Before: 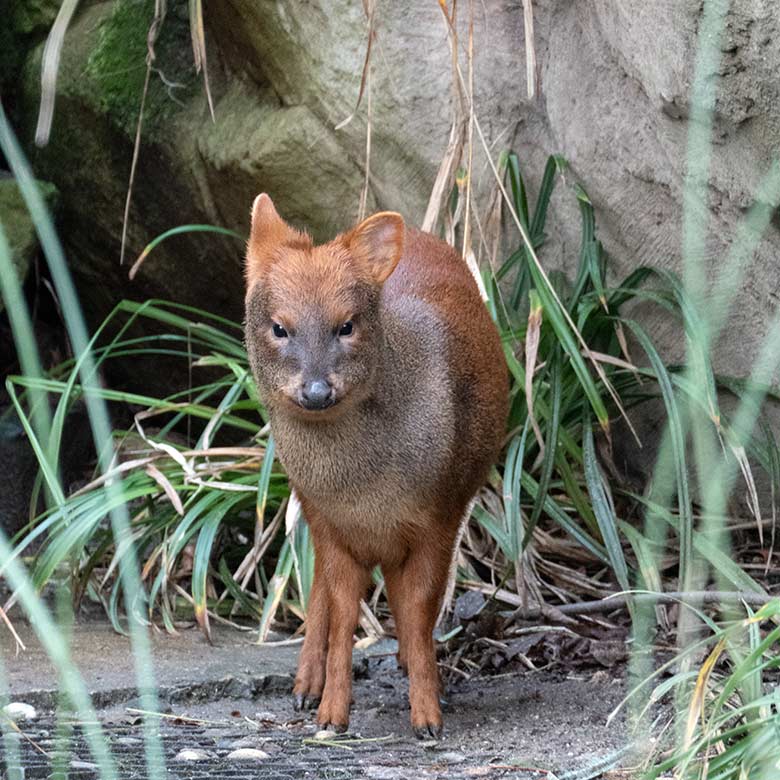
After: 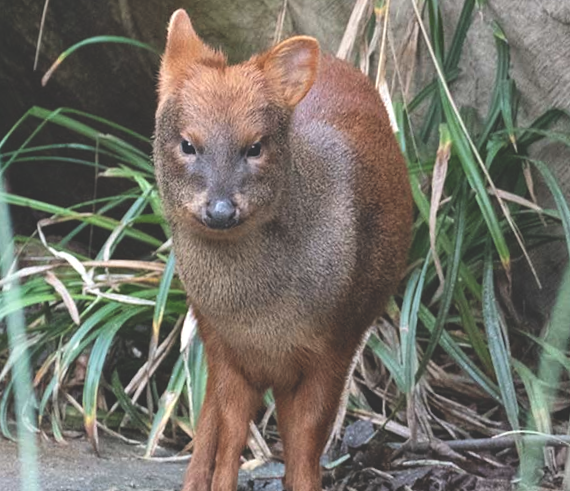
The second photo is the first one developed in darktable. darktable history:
exposure: black level correction -0.031, compensate highlight preservation false
contrast equalizer: octaves 7, y [[0.535, 0.543, 0.548, 0.548, 0.542, 0.532], [0.5 ×6], [0.5 ×6], [0 ×6], [0 ×6]], mix 0.143
crop and rotate: angle -3.92°, left 9.821%, top 20.835%, right 12.254%, bottom 12.022%
